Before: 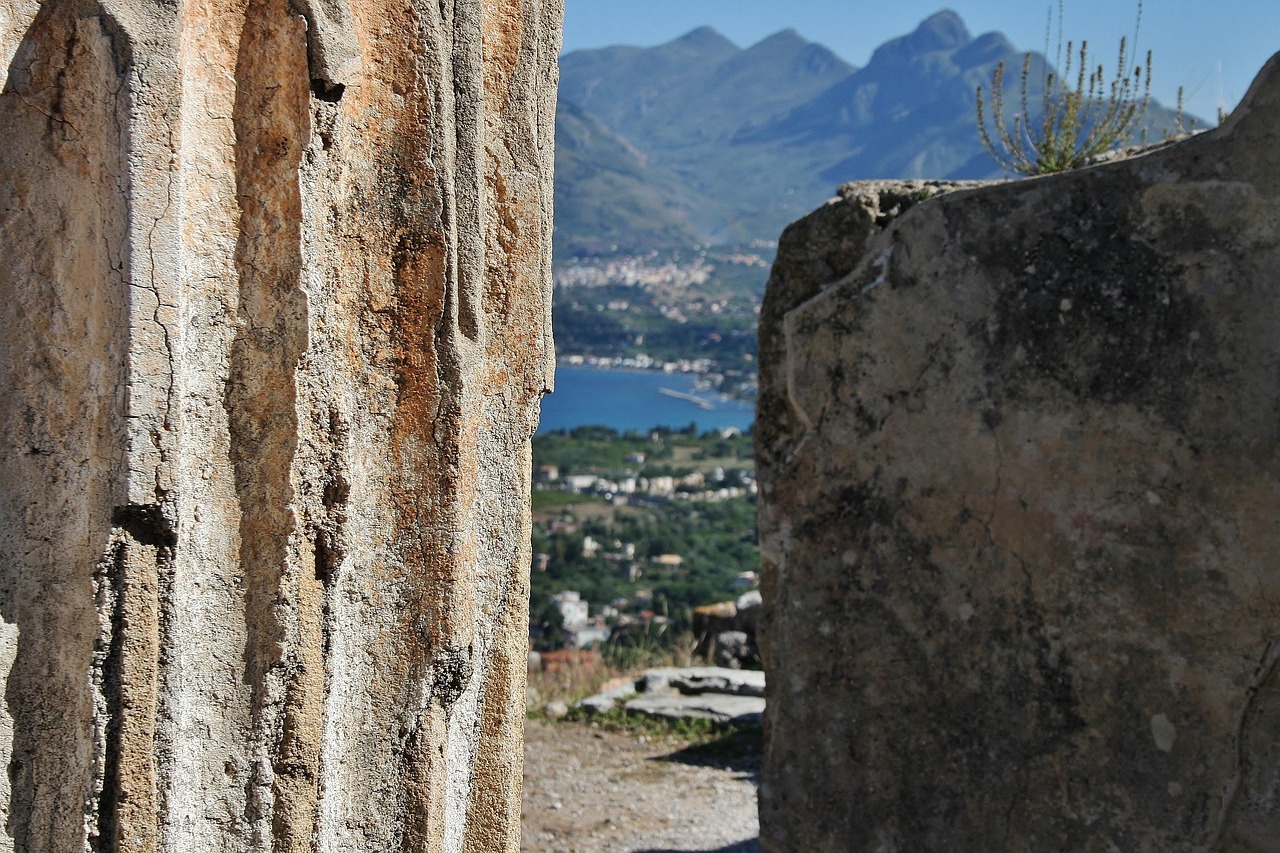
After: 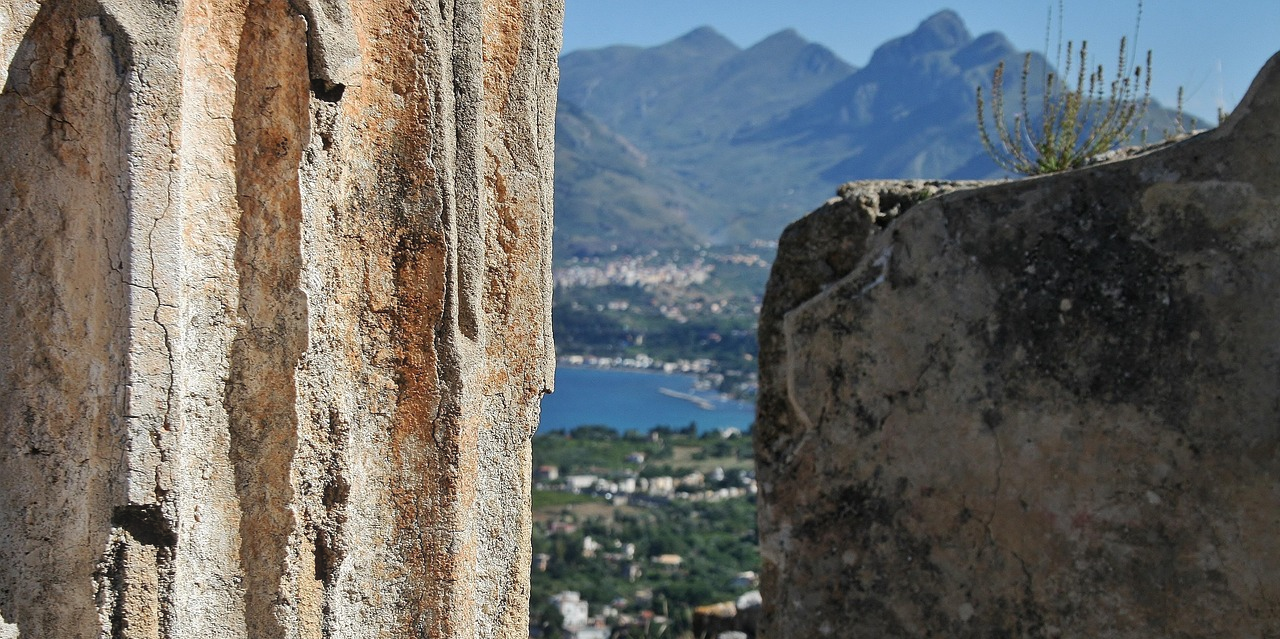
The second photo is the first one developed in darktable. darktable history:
crop: bottom 24.967%
bloom: size 15%, threshold 97%, strength 7%
